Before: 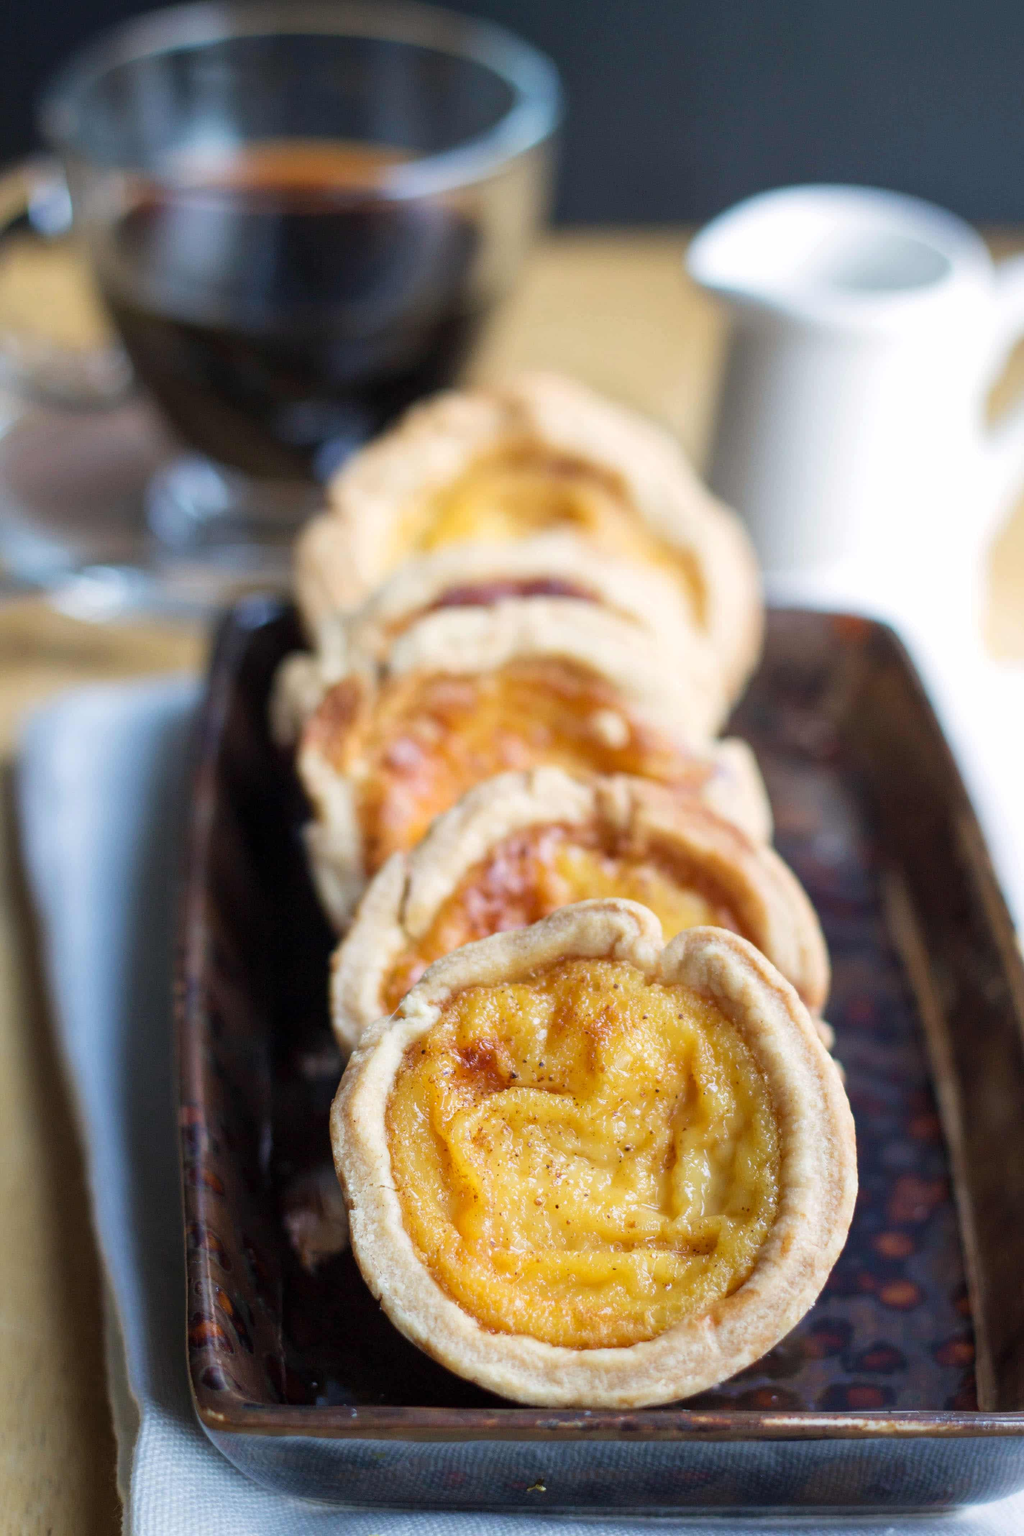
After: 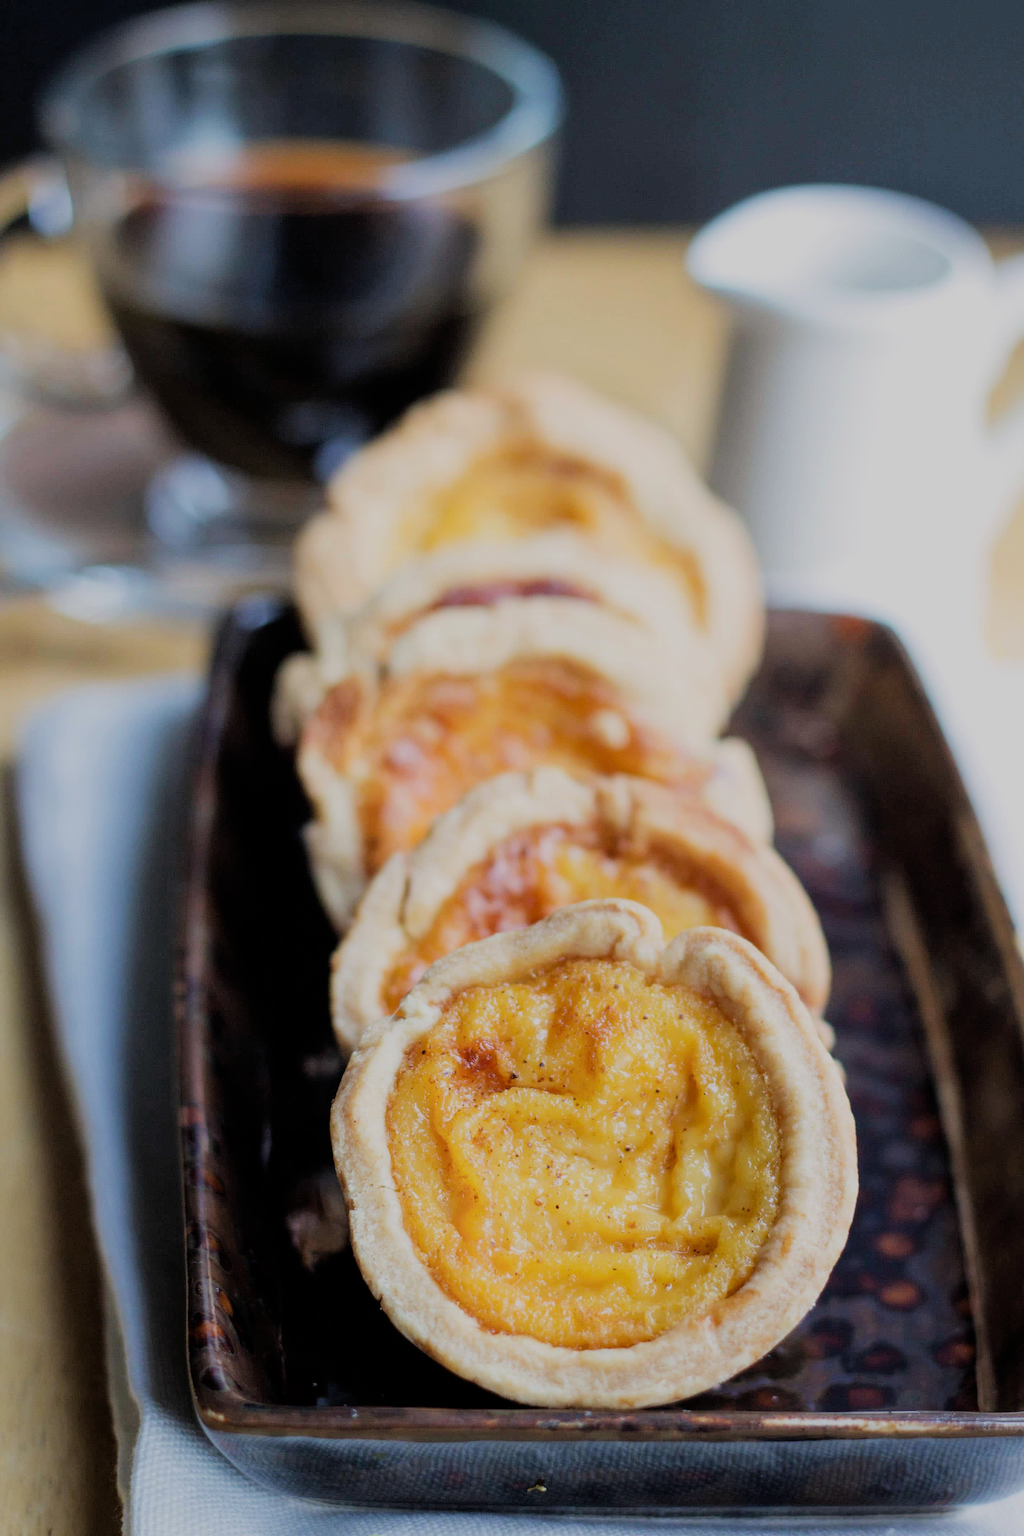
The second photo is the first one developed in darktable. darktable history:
filmic rgb: black relative exposure -6.82 EV, white relative exposure 5.89 EV, hardness 2.71
